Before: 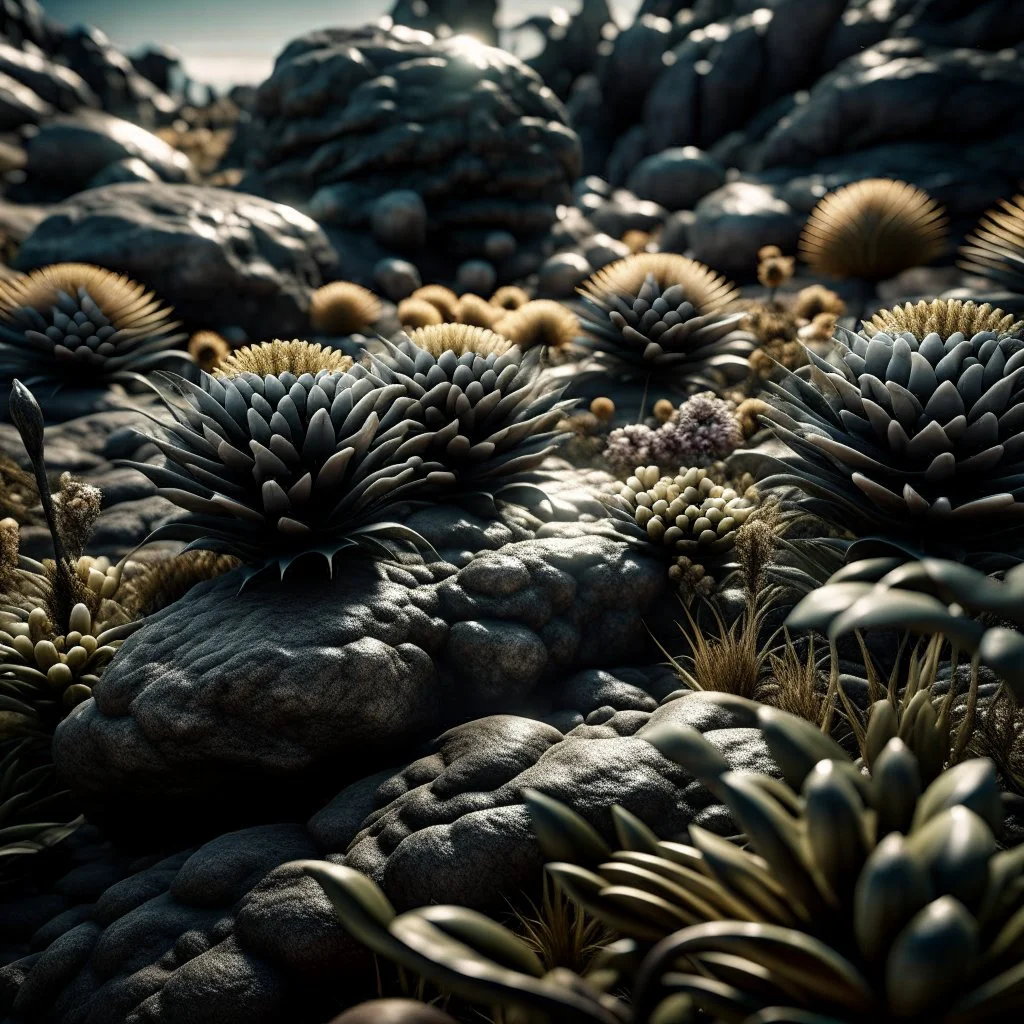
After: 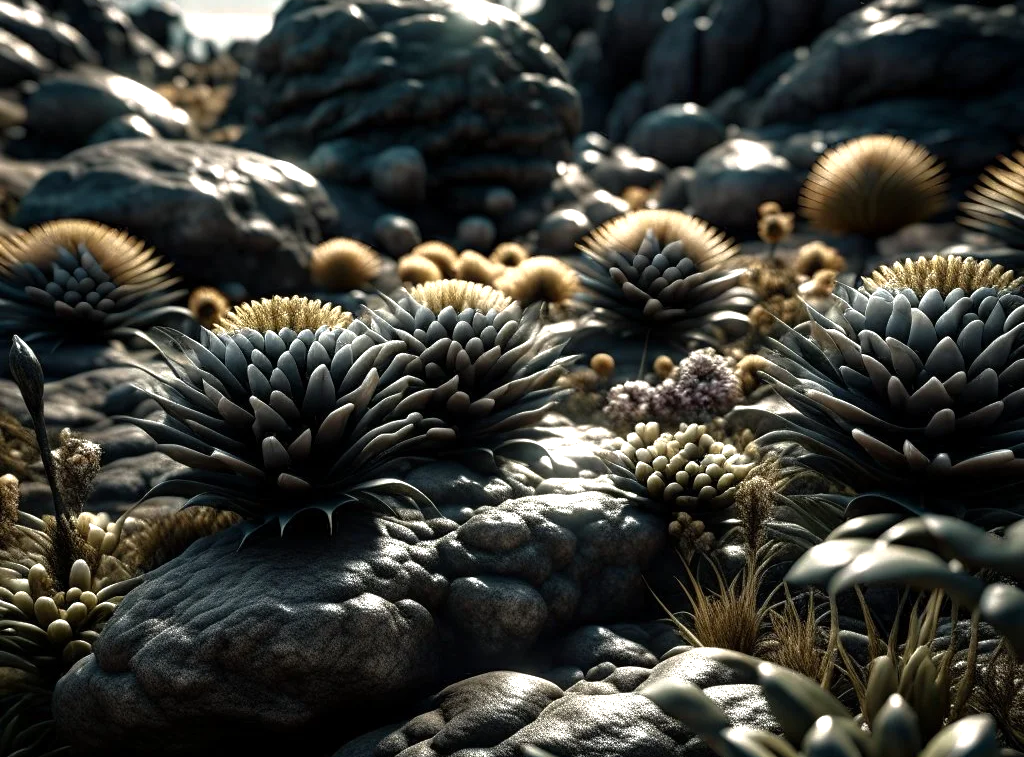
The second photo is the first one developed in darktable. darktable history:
crop: top 4.349%, bottom 21.63%
shadows and highlights: shadows -9.82, white point adjustment 1.45, highlights 8.97
tone equalizer: -8 EV 0 EV, -7 EV -0.002 EV, -6 EV 0.003 EV, -5 EV -0.052 EV, -4 EV -0.099 EV, -3 EV -0.186 EV, -2 EV 0.22 EV, -1 EV 0.704 EV, +0 EV 0.497 EV, edges refinement/feathering 500, mask exposure compensation -1.57 EV, preserve details no
